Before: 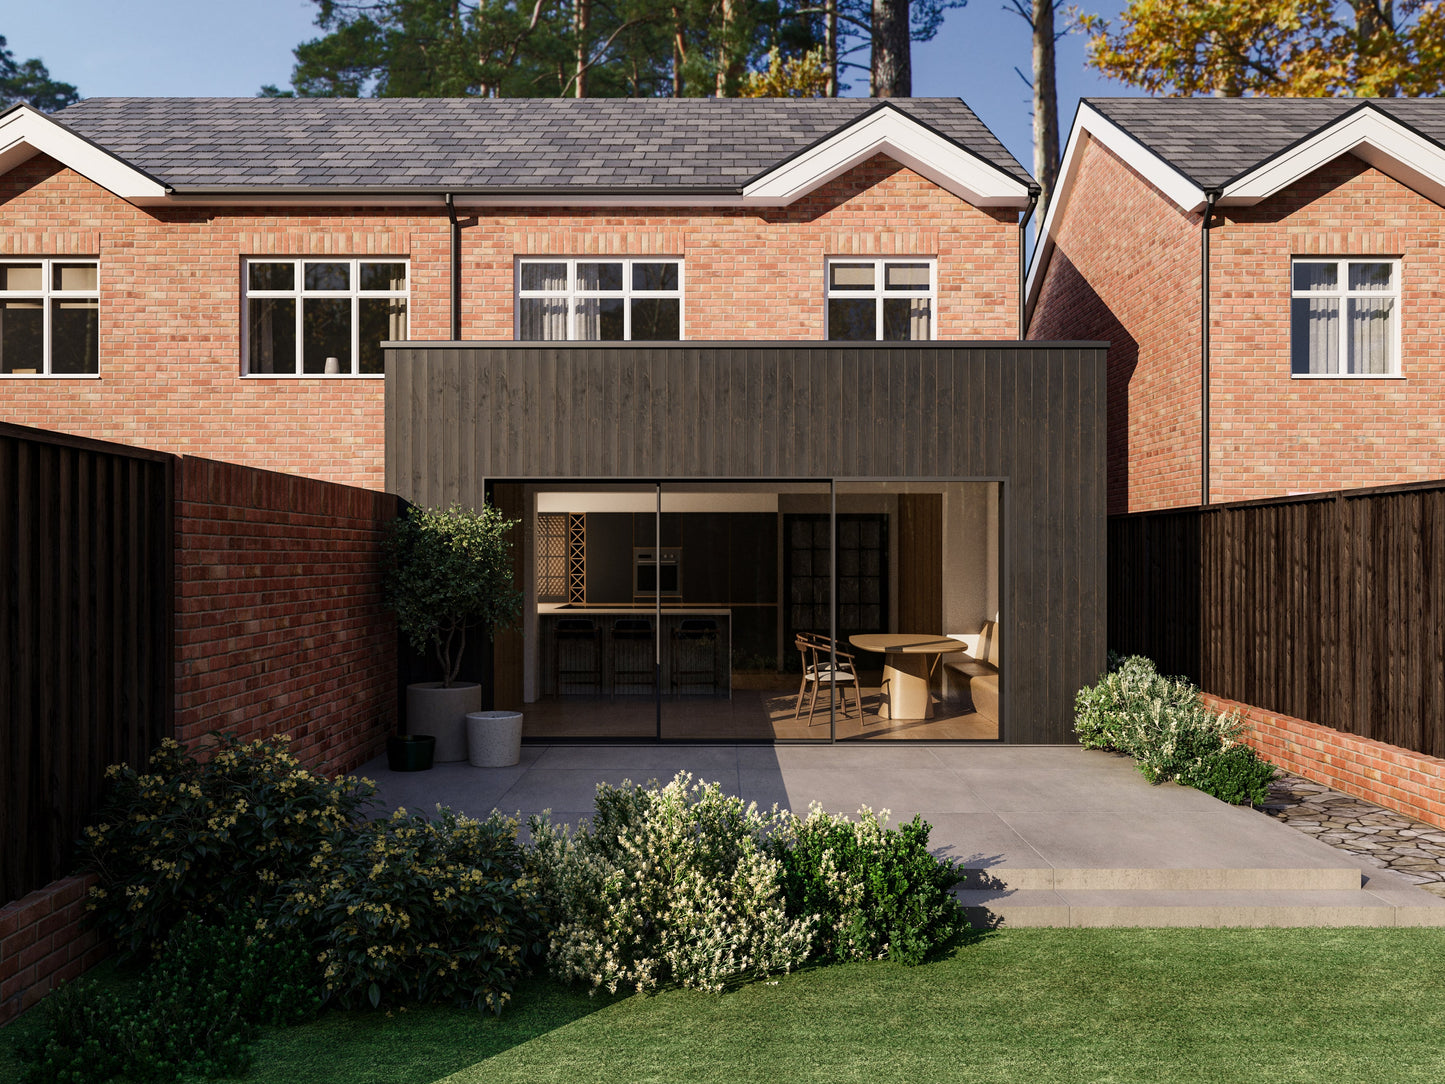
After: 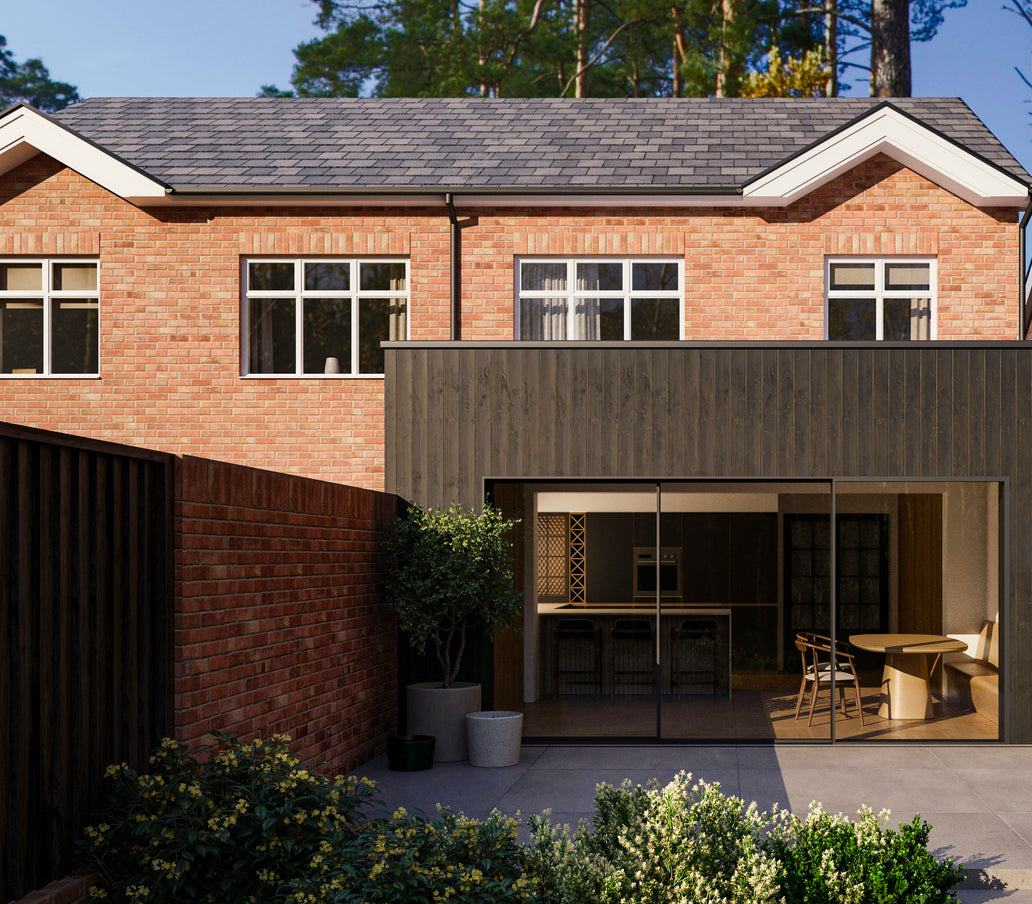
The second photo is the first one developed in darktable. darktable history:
color balance rgb: linear chroma grading › global chroma 15.481%, perceptual saturation grading › global saturation -1.983%, perceptual saturation grading › highlights -6.983%, perceptual saturation grading › mid-tones 8.19%, perceptual saturation grading › shadows 3.618%, global vibrance 20%
crop: right 28.552%, bottom 16.554%
